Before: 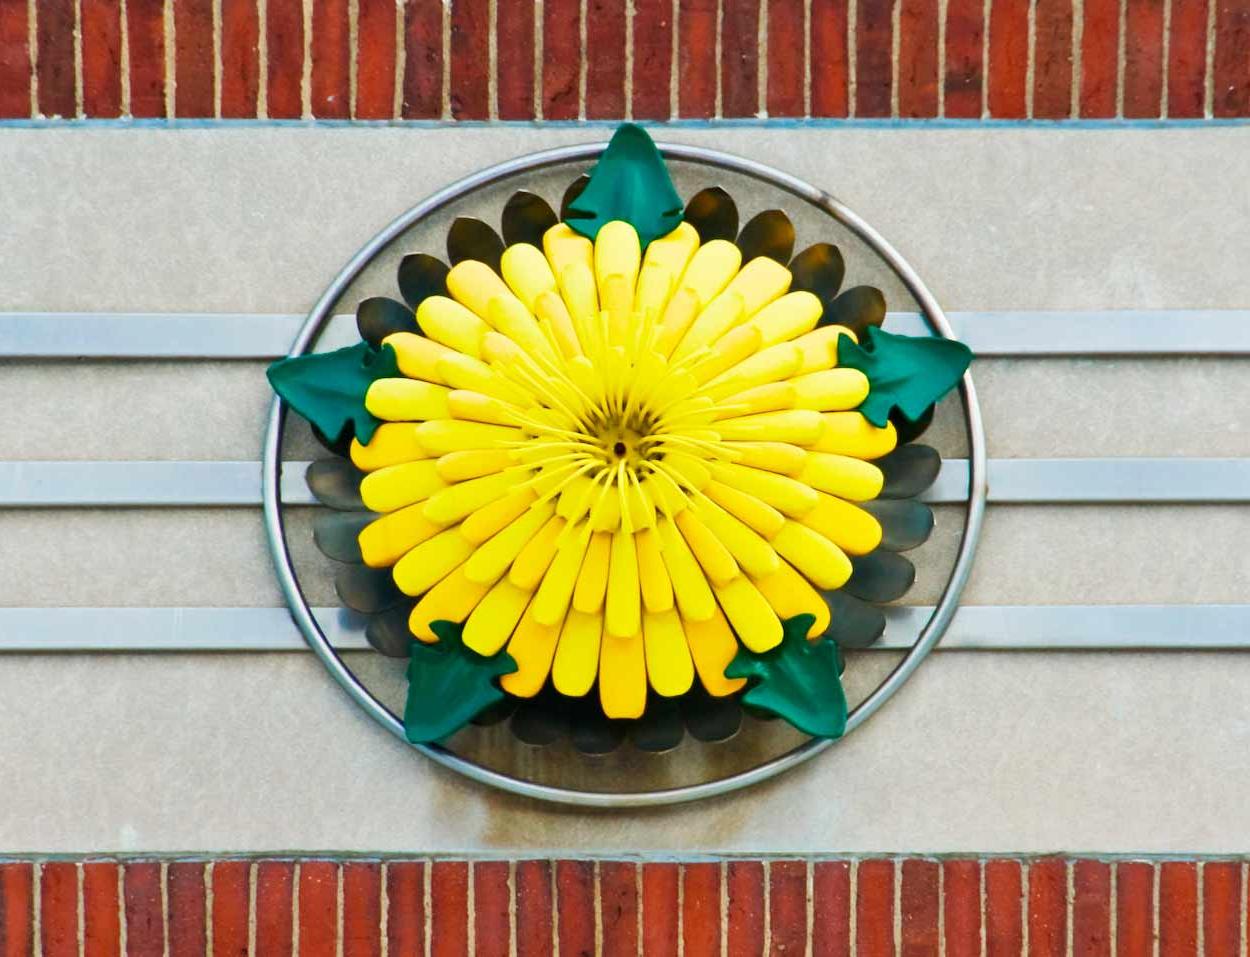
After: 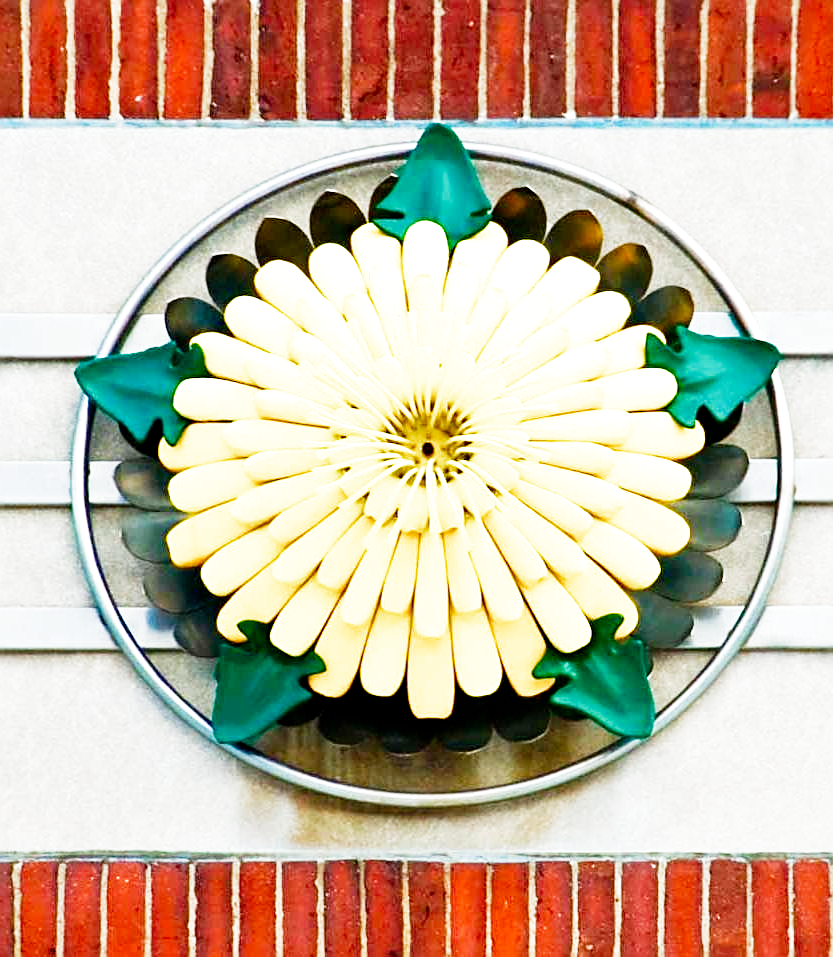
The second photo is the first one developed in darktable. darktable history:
filmic rgb: middle gray luminance 10%, black relative exposure -8.61 EV, white relative exposure 3.3 EV, threshold 6 EV, target black luminance 0%, hardness 5.2, latitude 44.69%, contrast 1.302, highlights saturation mix 5%, shadows ↔ highlights balance 24.64%, add noise in highlights 0, preserve chrominance no, color science v3 (2019), use custom middle-gray values true, iterations of high-quality reconstruction 0, contrast in highlights soft, enable highlight reconstruction true
sharpen: on, module defaults
crop and rotate: left 15.446%, right 17.836%
